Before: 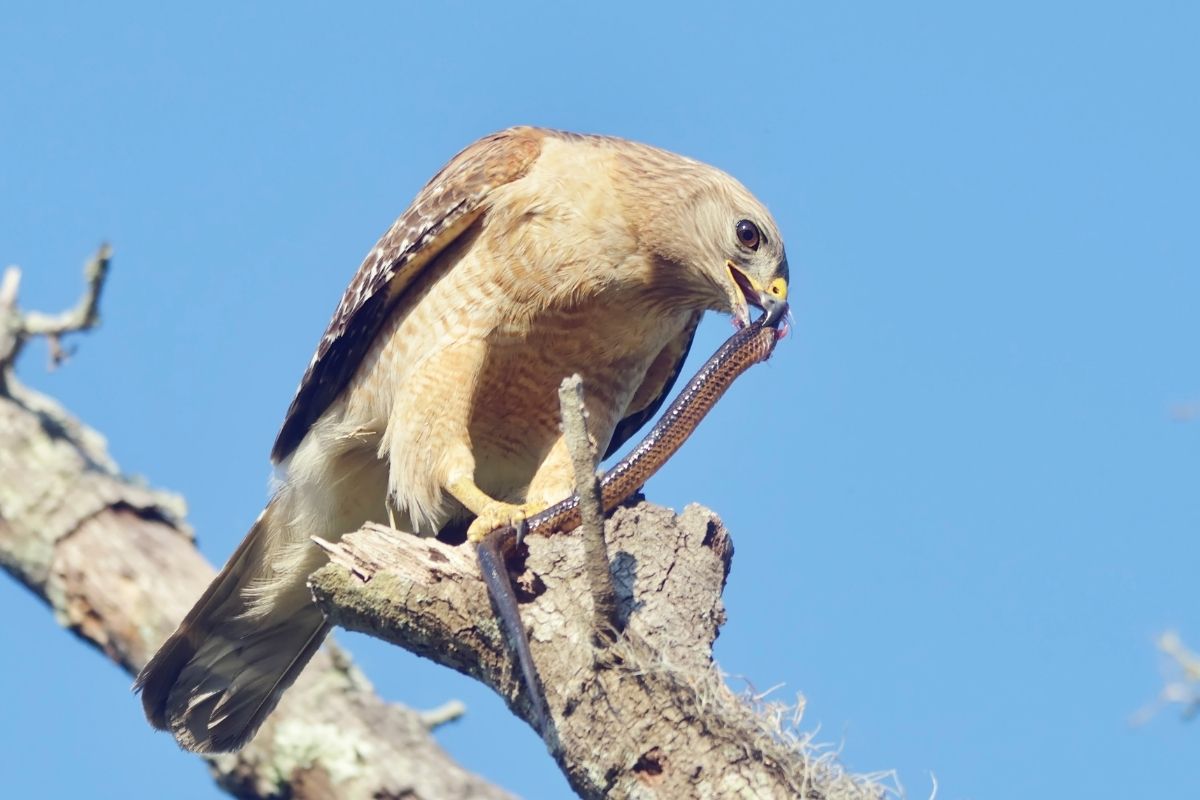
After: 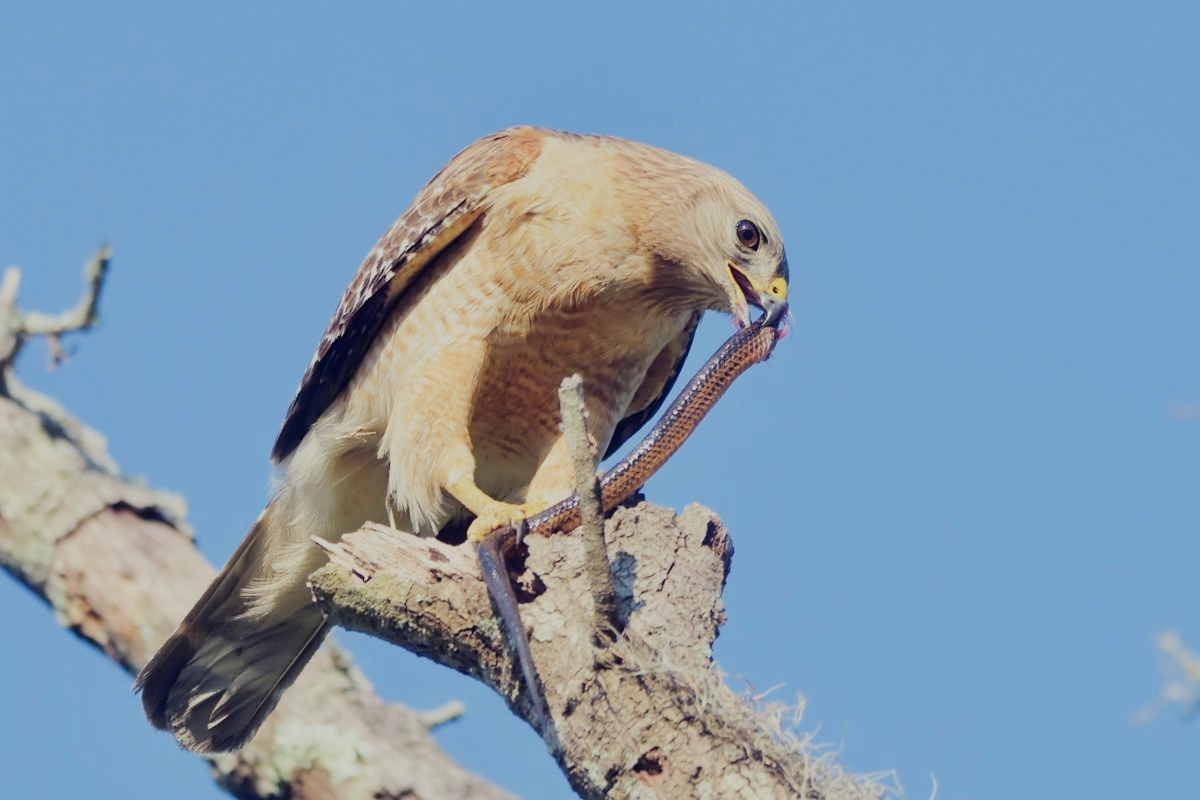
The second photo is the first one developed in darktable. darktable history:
filmic rgb: black relative exposure -7.18 EV, white relative exposure 5.35 EV, hardness 3.02
contrast brightness saturation: saturation 0.122
